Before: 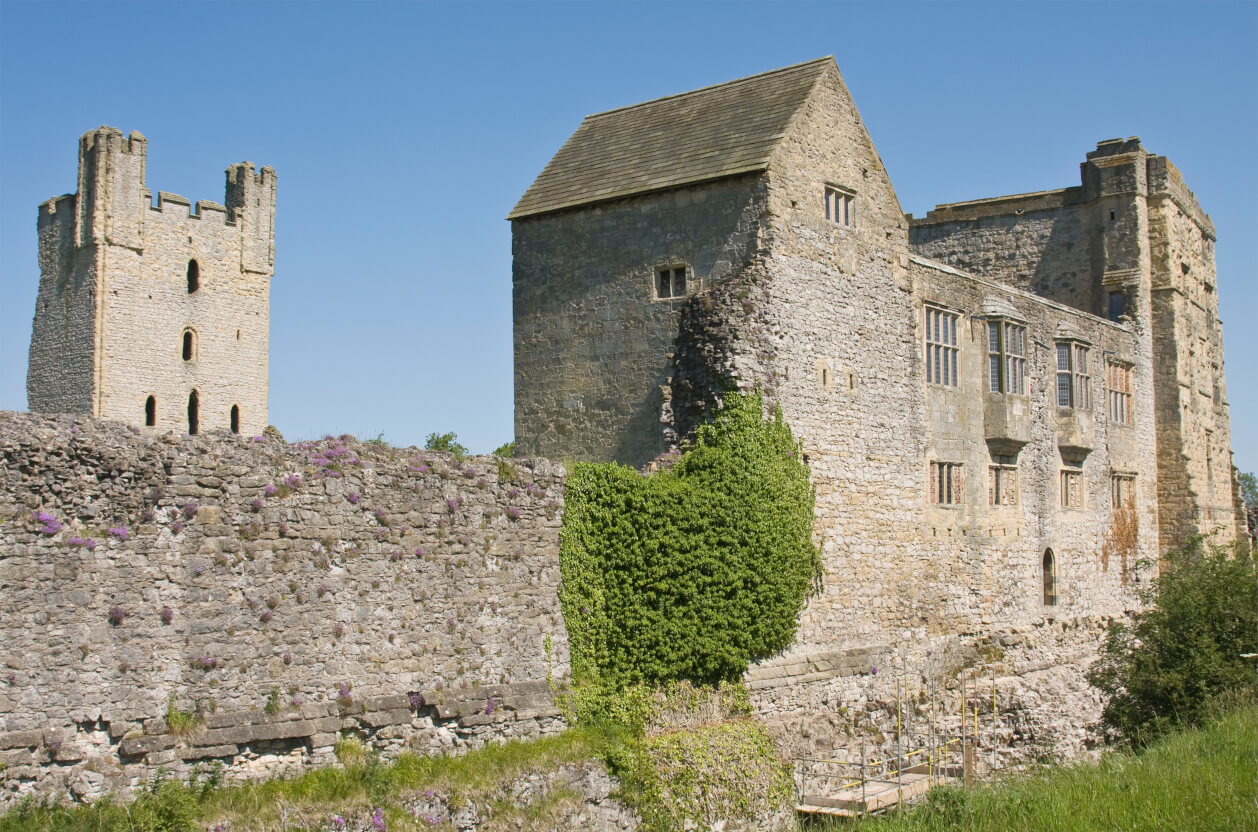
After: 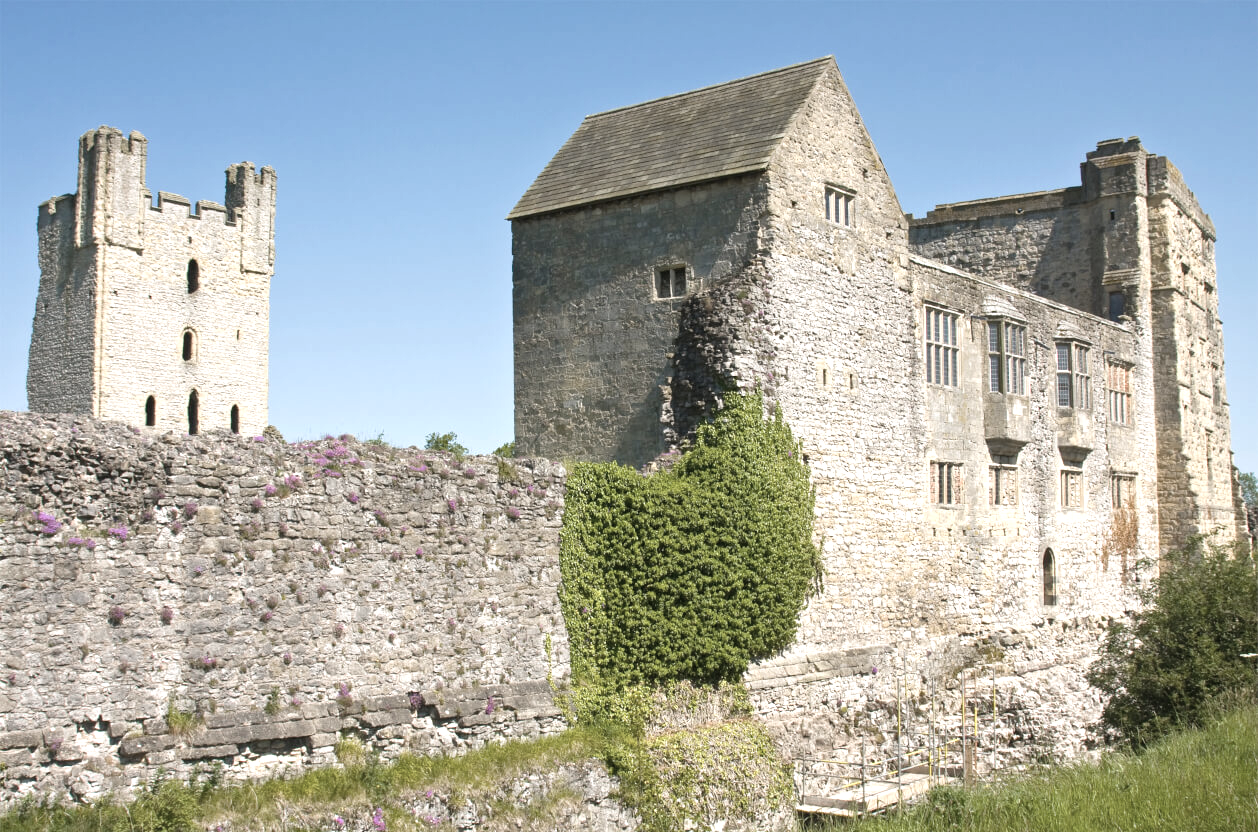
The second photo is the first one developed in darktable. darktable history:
color zones: curves: ch0 [(0, 0.559) (0.153, 0.551) (0.229, 0.5) (0.429, 0.5) (0.571, 0.5) (0.714, 0.5) (0.857, 0.5) (1, 0.559)]; ch1 [(0, 0.417) (0.112, 0.336) (0.213, 0.26) (0.429, 0.34) (0.571, 0.35) (0.683, 0.331) (0.857, 0.344) (1, 0.417)]
color balance rgb: perceptual saturation grading › global saturation 19.523%, perceptual brilliance grading › global brilliance 17.433%, global vibrance 9.876%
